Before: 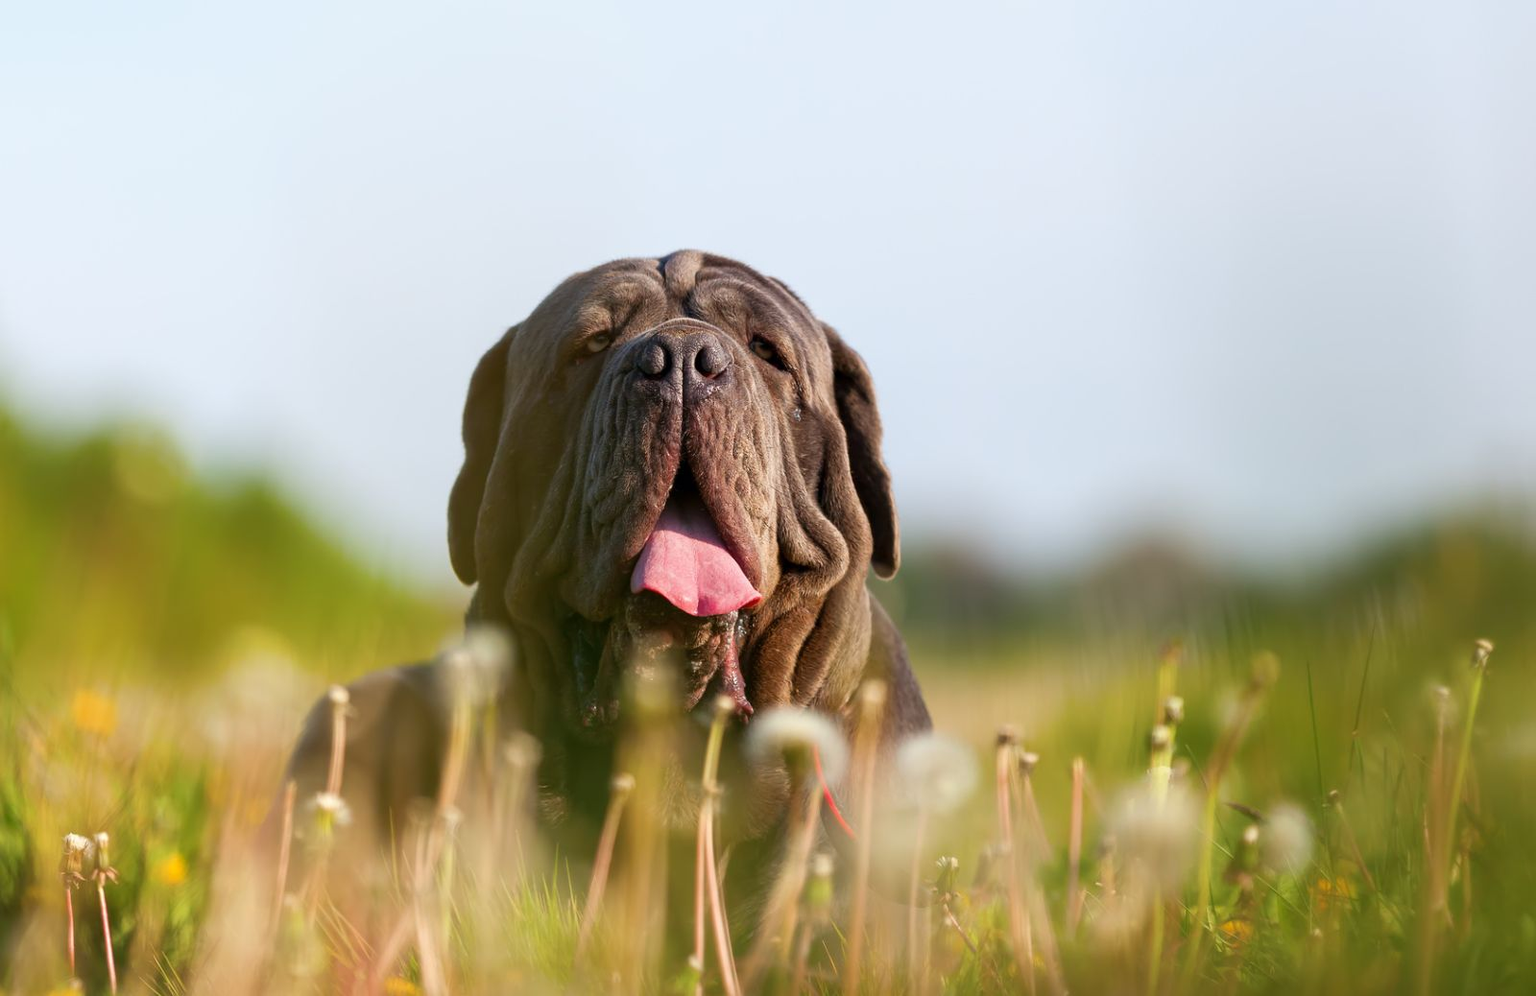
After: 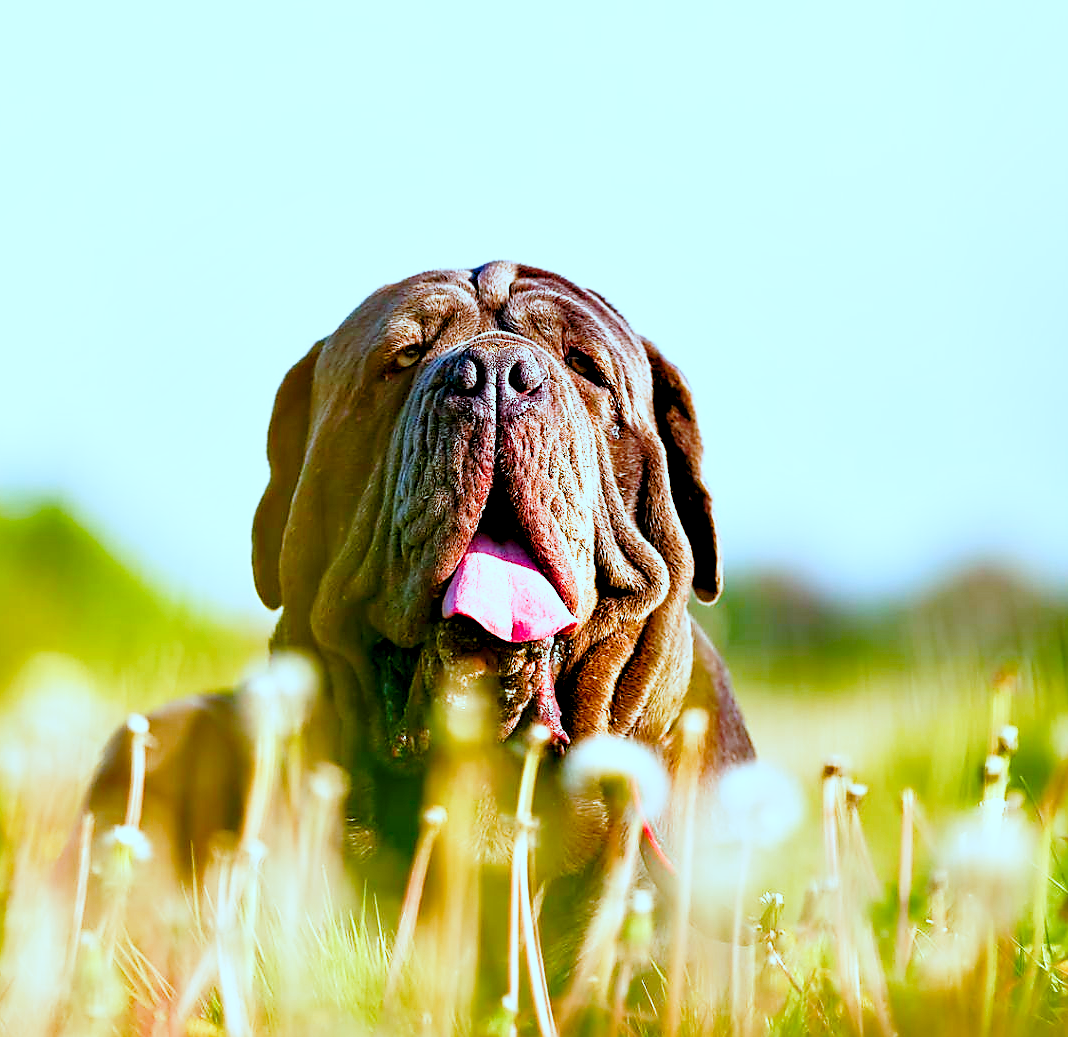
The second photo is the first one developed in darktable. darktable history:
shadows and highlights: shadows 34.18, highlights -35.08, soften with gaussian
color correction: highlights a* -9.85, highlights b* -21.7
contrast equalizer: y [[0.6 ×6], [0.55 ×6], [0 ×6], [0 ×6], [0 ×6]], mix 0.515
crop and rotate: left 13.503%, right 19.685%
sharpen: radius 1.4, amount 1.234, threshold 0.829
color balance rgb: highlights gain › luminance 18.052%, global offset › luminance -0.513%, perceptual saturation grading › global saturation 20%, perceptual saturation grading › highlights -49.324%, perceptual saturation grading › shadows 26.082%, global vibrance 24.441%, contrast -24.961%
haze removal: compatibility mode true, adaptive false
base curve: curves: ch0 [(0, 0) (0.026, 0.03) (0.109, 0.232) (0.351, 0.748) (0.669, 0.968) (1, 1)], preserve colors none
